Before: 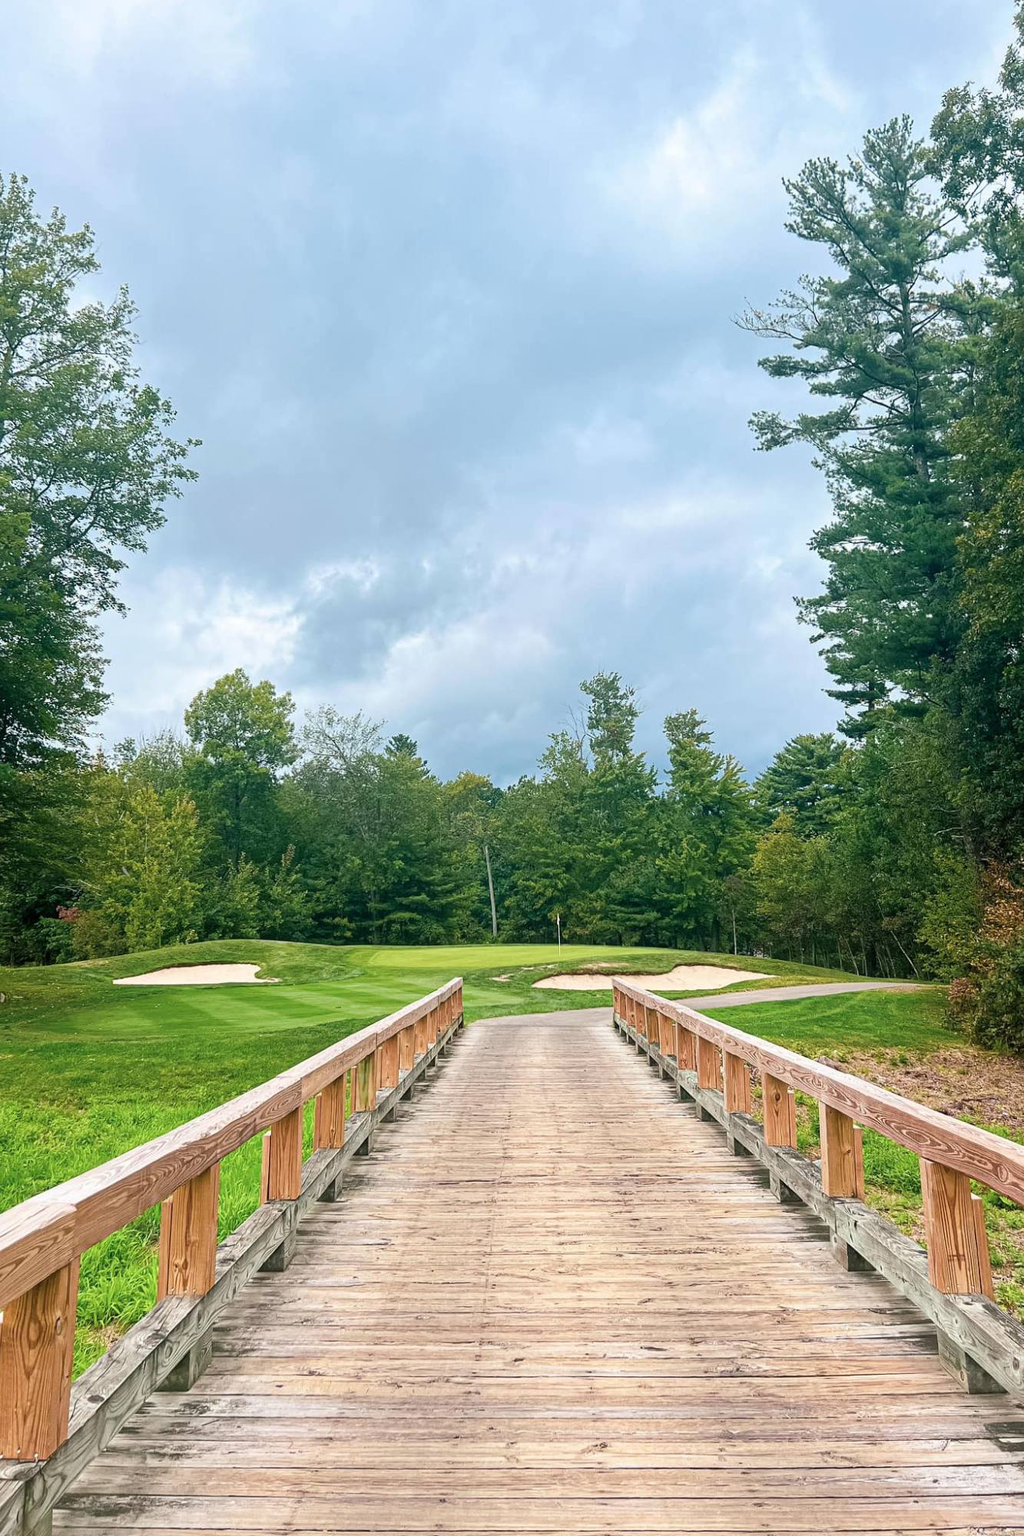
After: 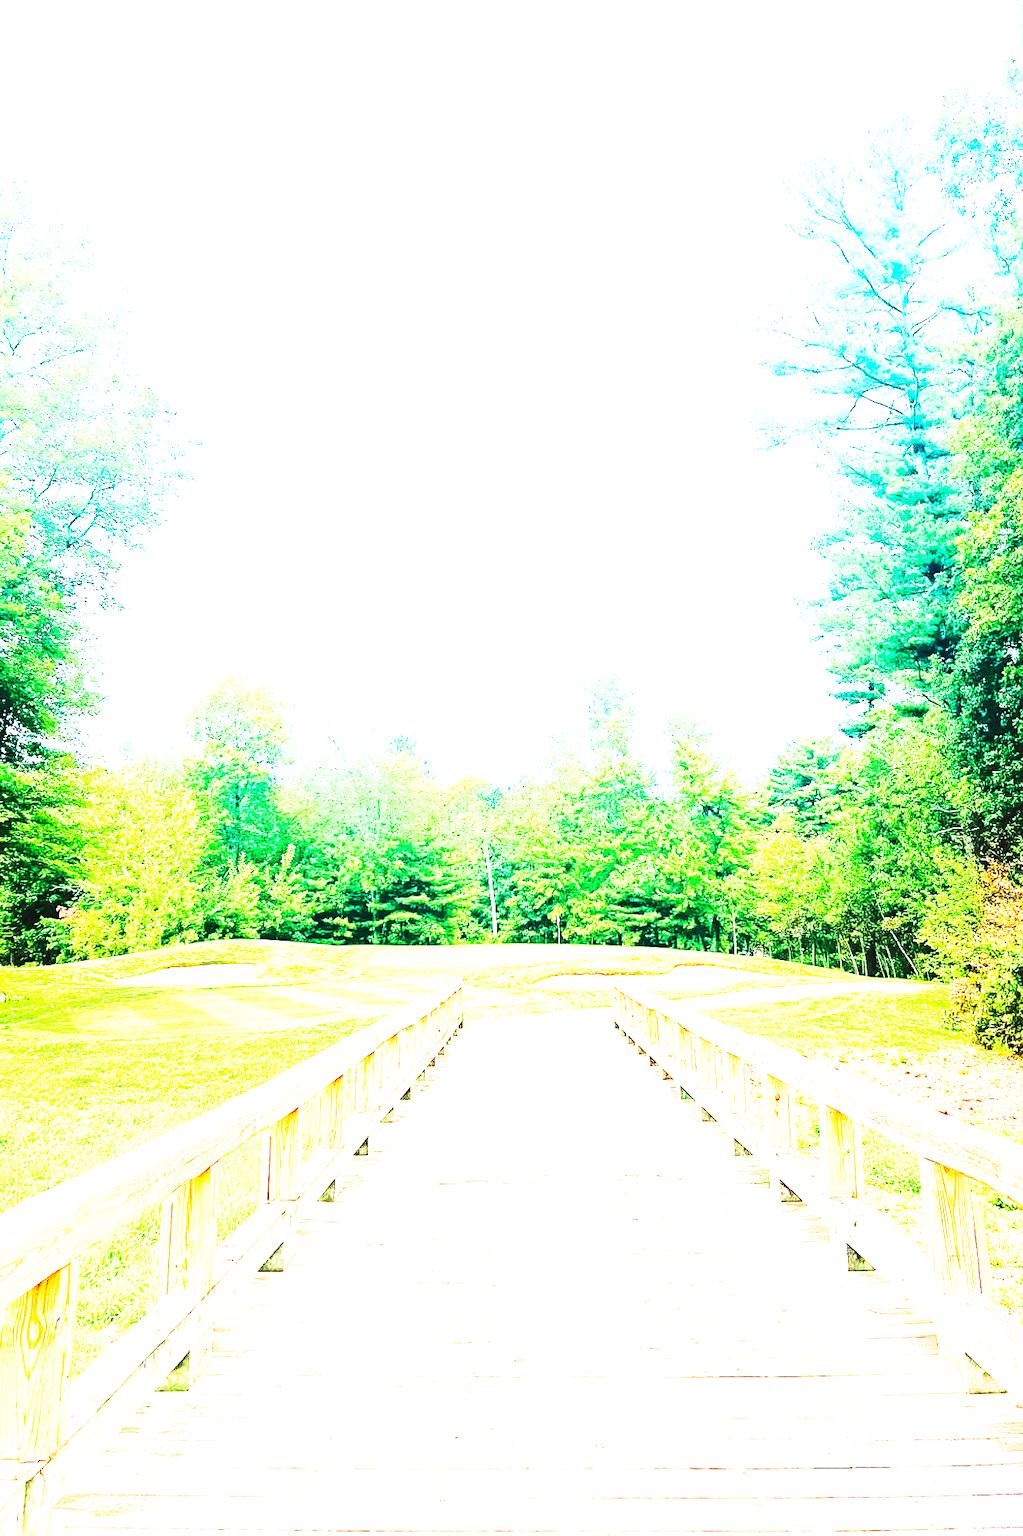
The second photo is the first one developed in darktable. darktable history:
base curve: curves: ch0 [(0, 0.015) (0.085, 0.116) (0.134, 0.298) (0.19, 0.545) (0.296, 0.764) (0.599, 0.982) (1, 1)], preserve colors none
exposure: black level correction 0, exposure 1.996 EV, compensate highlight preservation false
contrast brightness saturation: contrast 0.415, brightness 0.043, saturation 0.254
